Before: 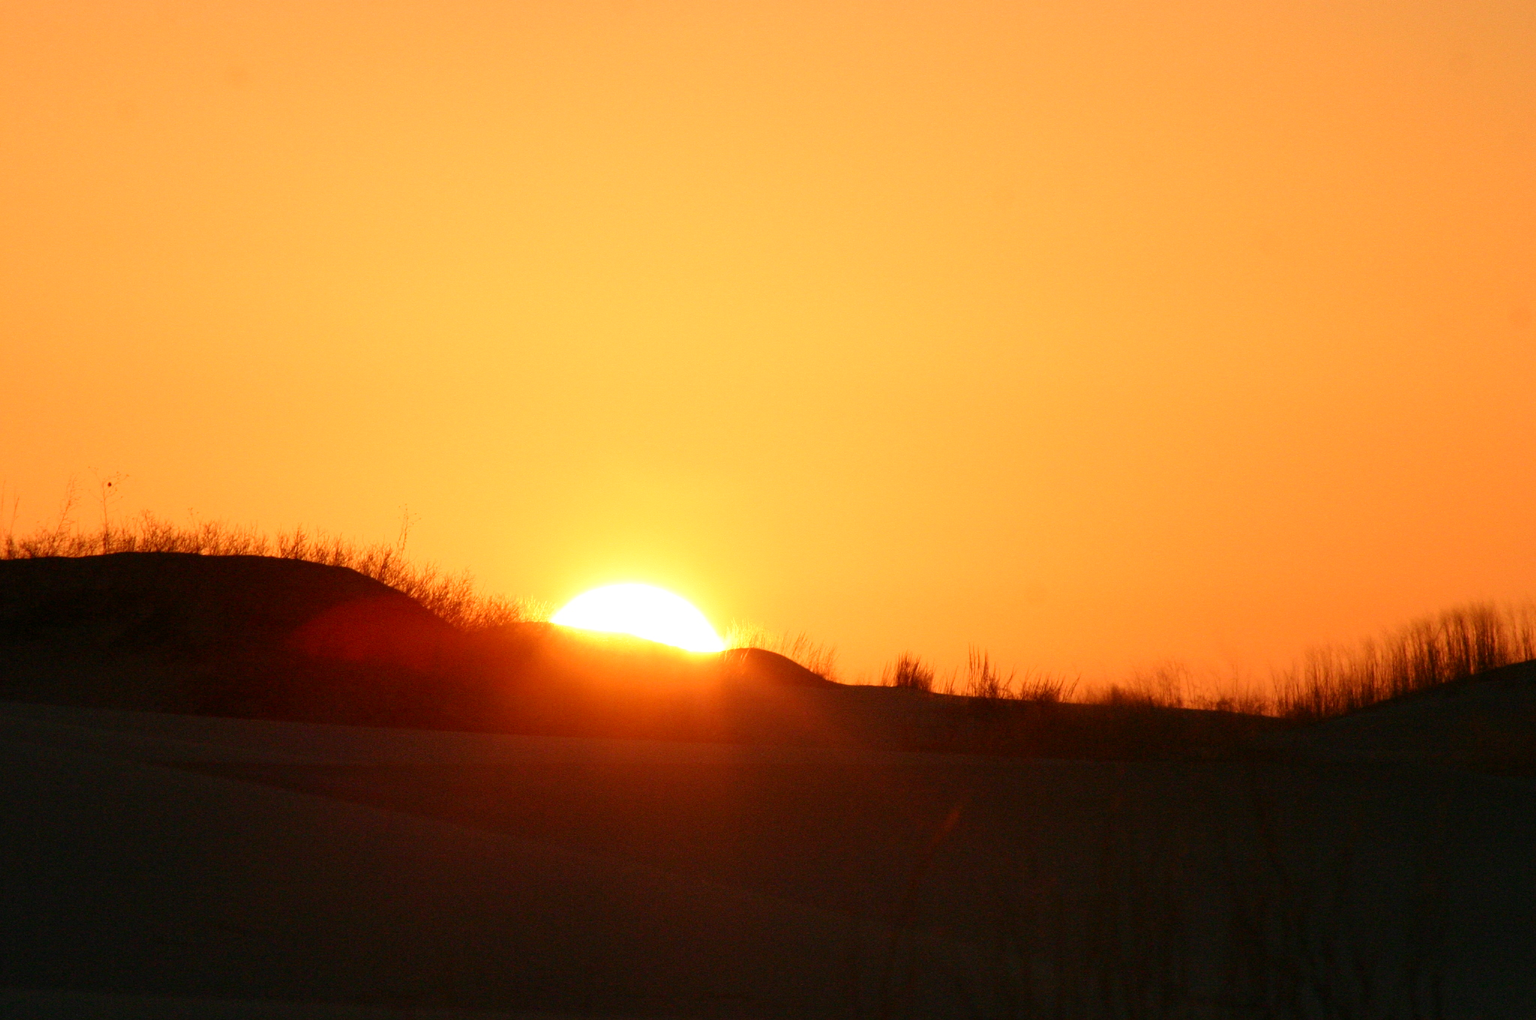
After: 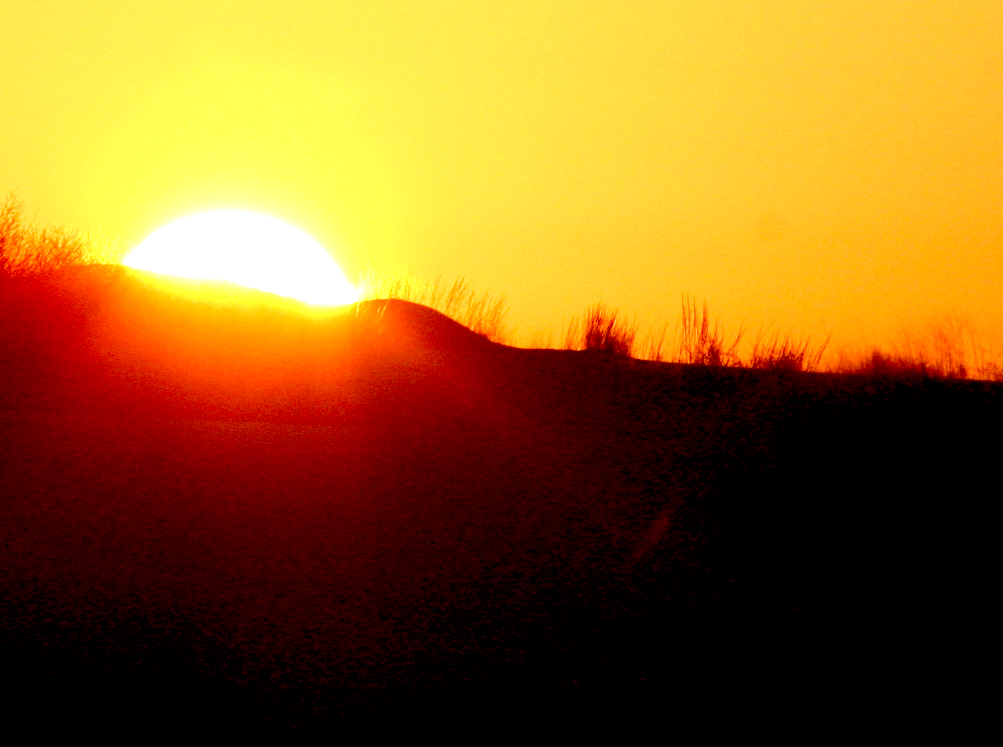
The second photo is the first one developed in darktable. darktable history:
exposure: black level correction 0.027, exposure 0.184 EV, compensate highlight preservation false
tone equalizer: -8 EV -0.387 EV, -7 EV -0.402 EV, -6 EV -0.313 EV, -5 EV -0.196 EV, -3 EV 0.204 EV, -2 EV 0.307 EV, -1 EV 0.409 EV, +0 EV 0.392 EV
crop: left 29.801%, top 41.565%, right 21.186%, bottom 3.48%
